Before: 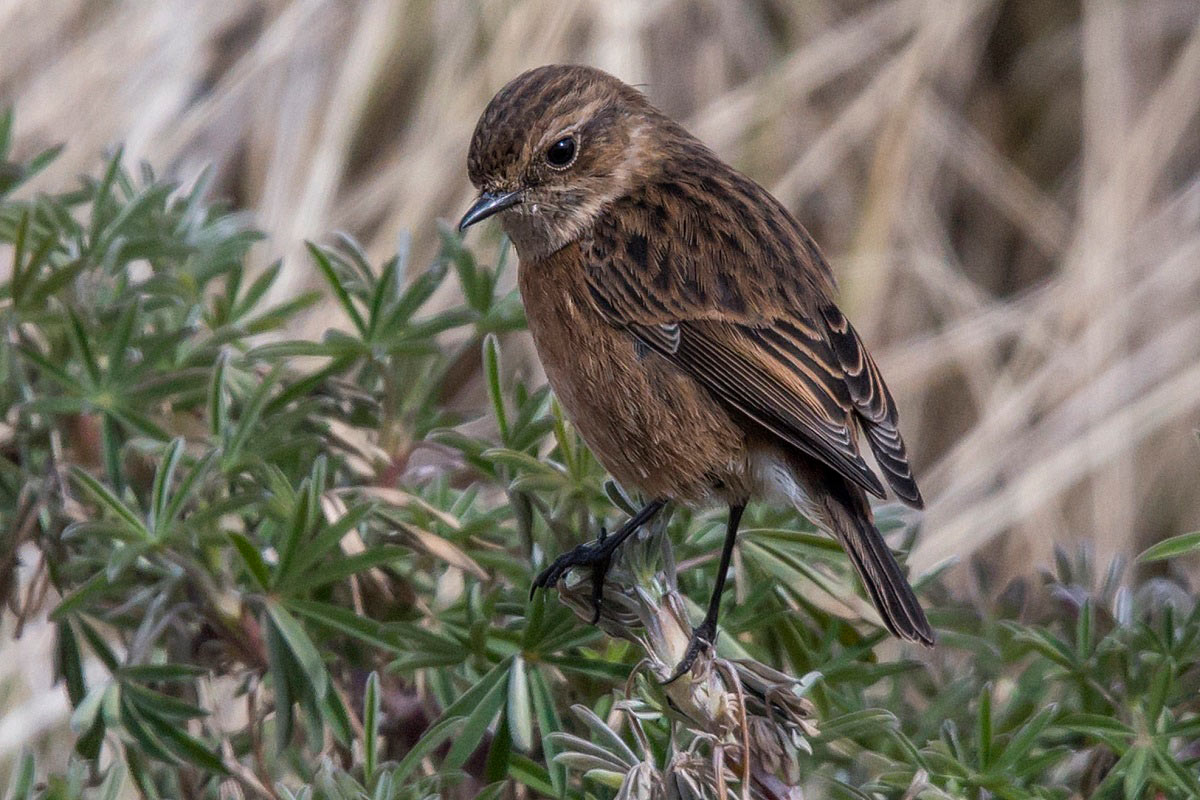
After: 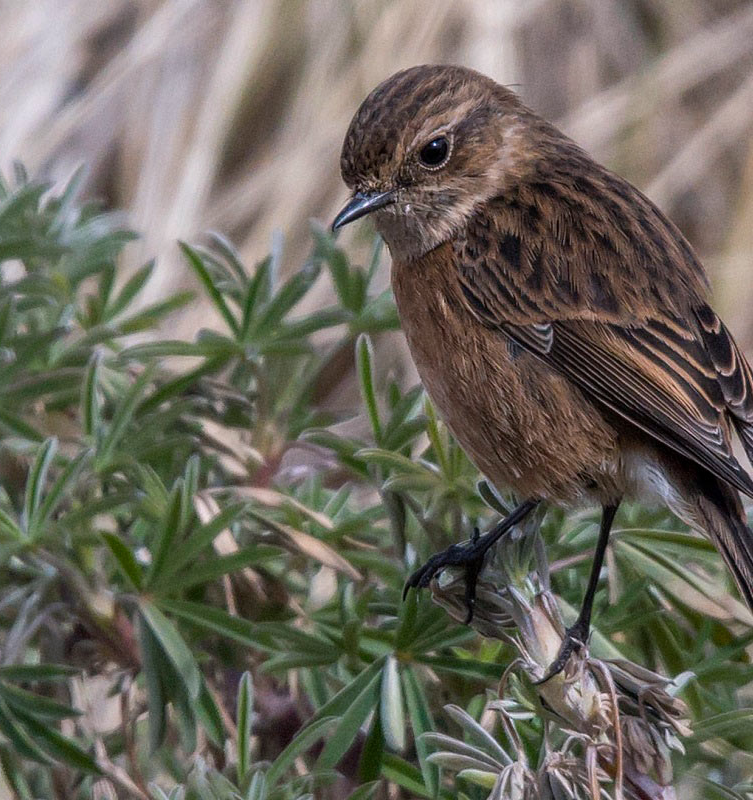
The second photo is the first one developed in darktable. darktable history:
white balance: red 1.004, blue 1.024
crop: left 10.644%, right 26.528%
